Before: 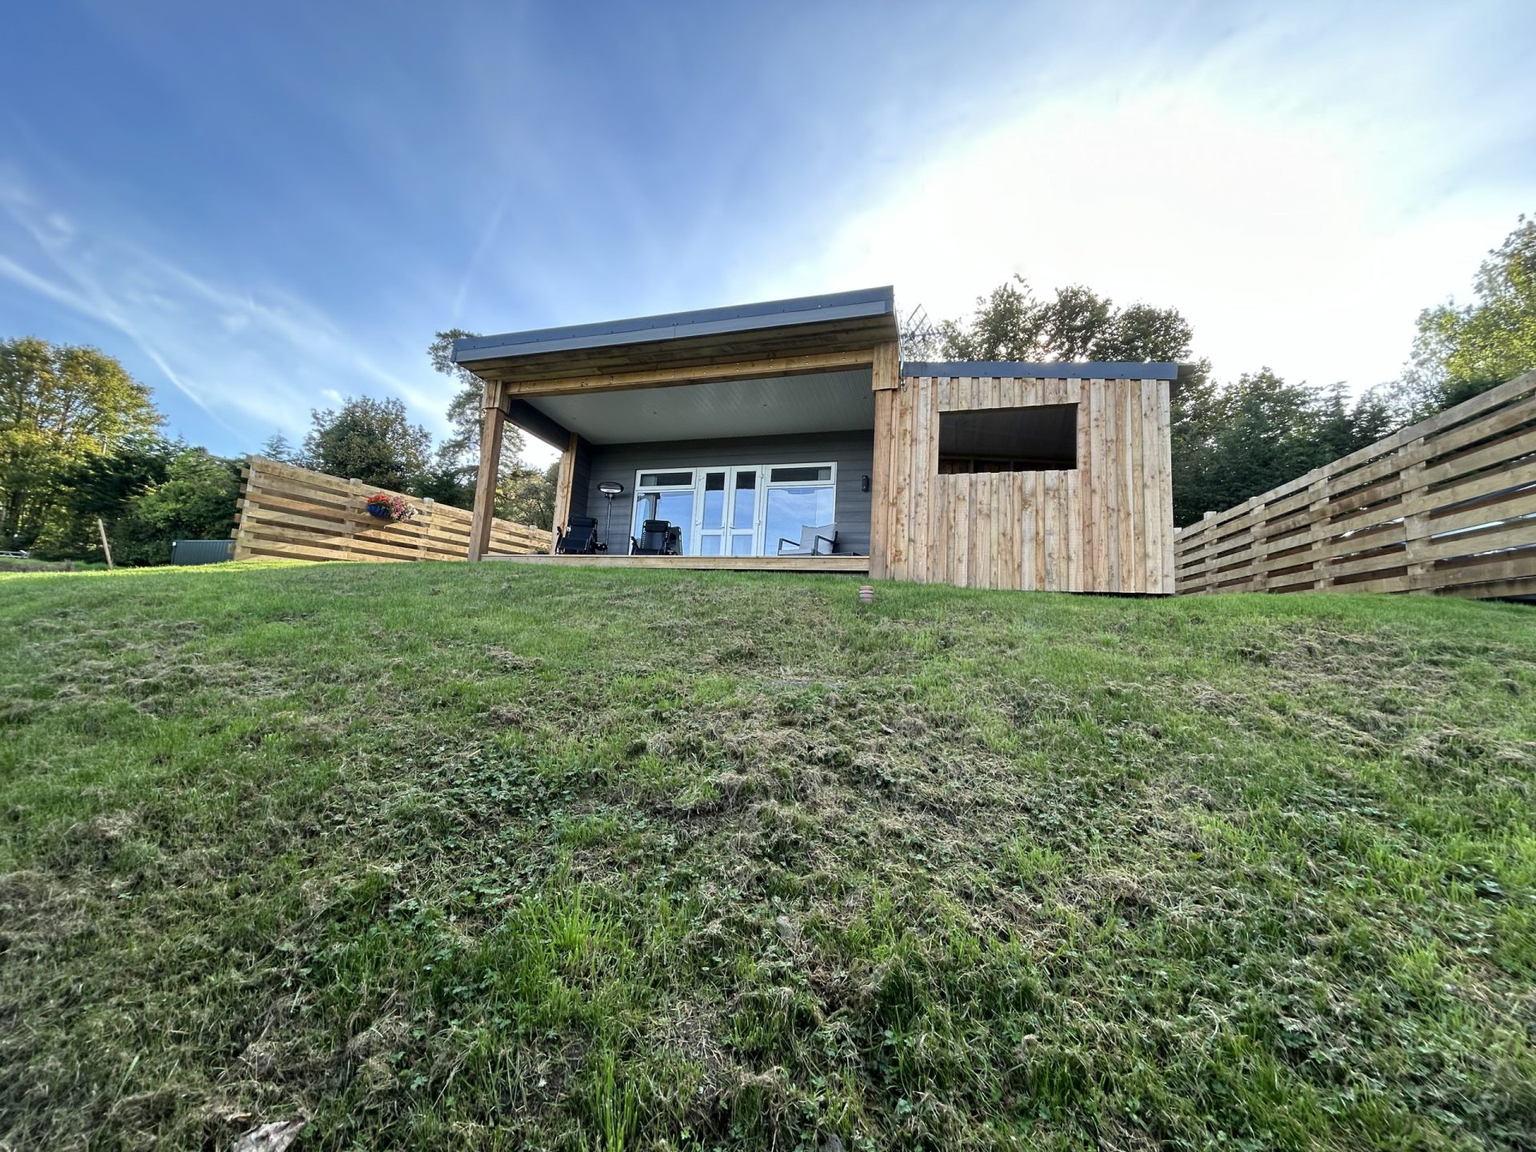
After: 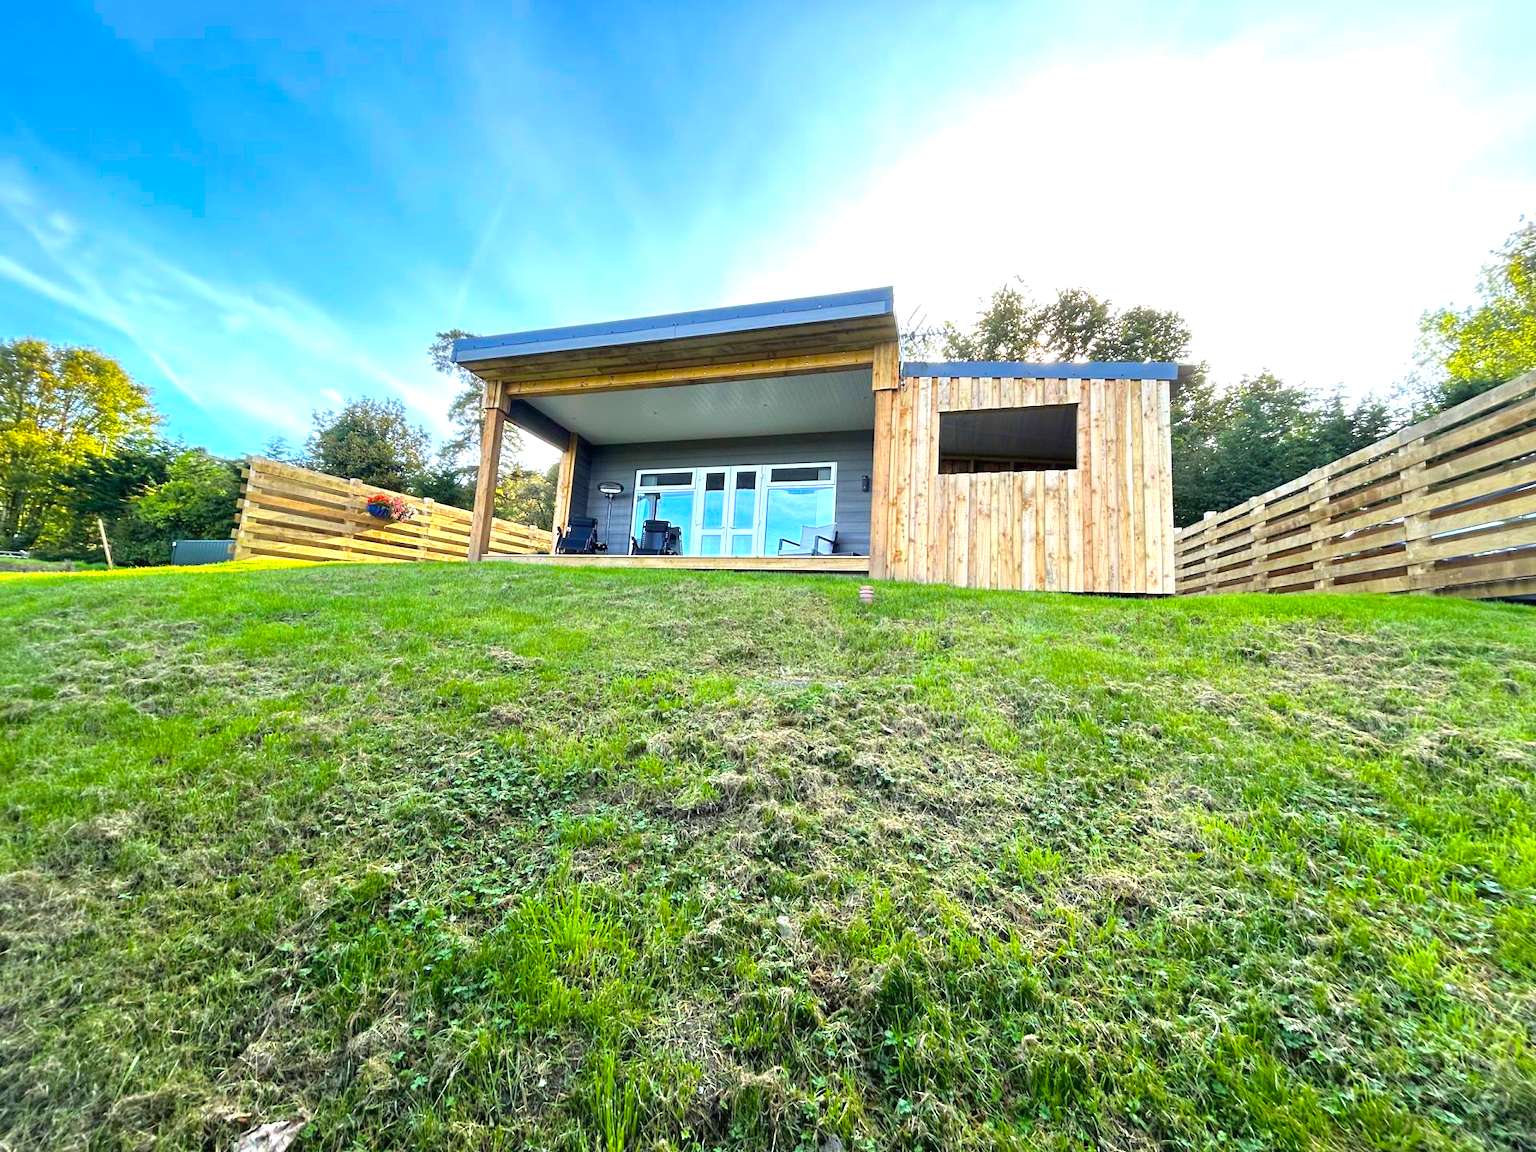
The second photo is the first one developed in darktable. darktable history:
exposure: black level correction 0, exposure 1.102 EV, compensate highlight preservation false
color balance rgb: linear chroma grading › shadows -29.284%, linear chroma grading › global chroma 34.685%, perceptual saturation grading › global saturation 30.467%, contrast -10.443%
